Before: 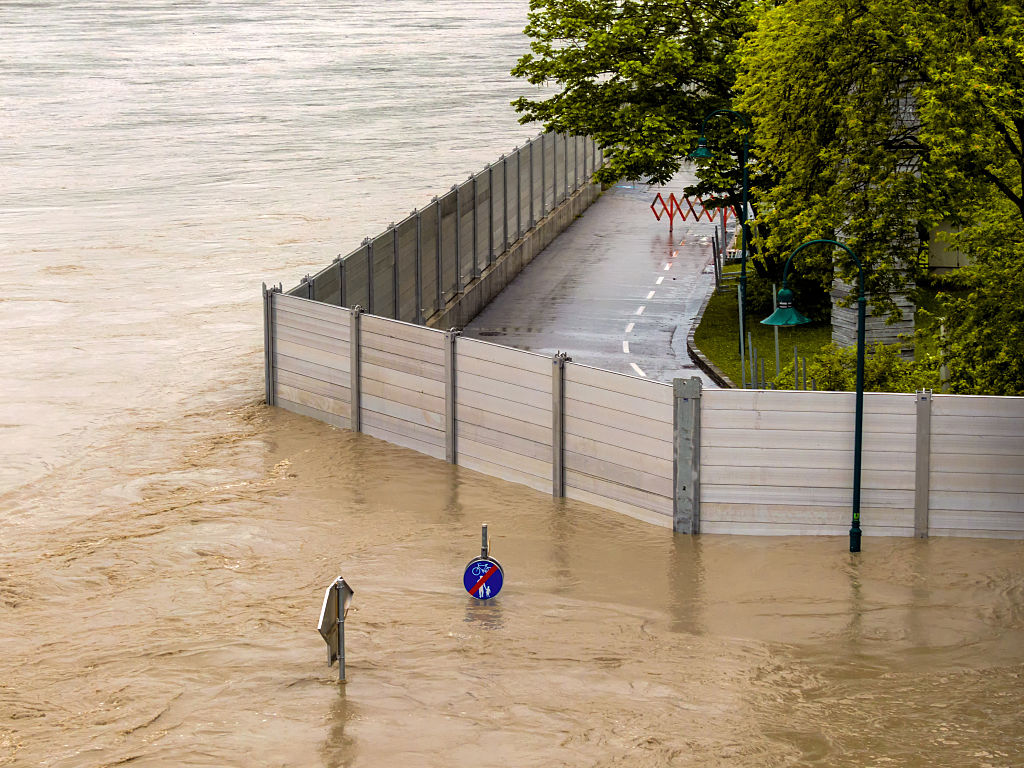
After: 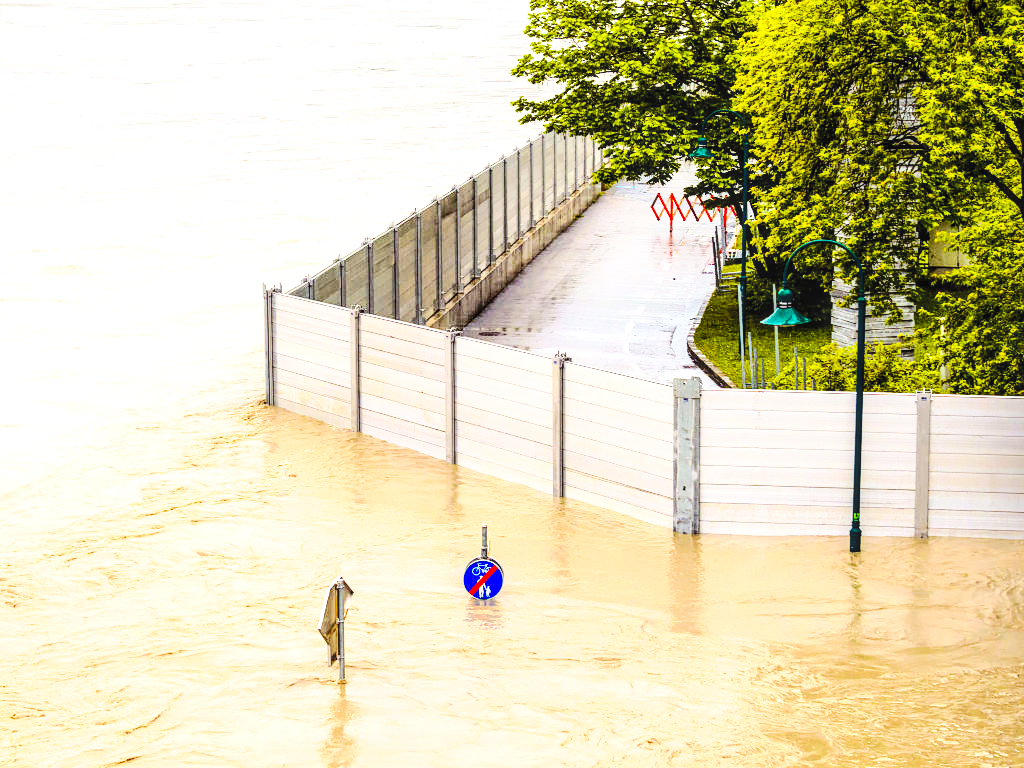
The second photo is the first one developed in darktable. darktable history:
base curve: curves: ch0 [(0, 0) (0.036, 0.025) (0.121, 0.166) (0.206, 0.329) (0.605, 0.79) (1, 1)], preserve colors none
local contrast: on, module defaults
contrast brightness saturation: contrast 0.197, brightness 0.164, saturation 0.225
exposure: black level correction 0, exposure 1 EV, compensate exposure bias true, compensate highlight preservation false
